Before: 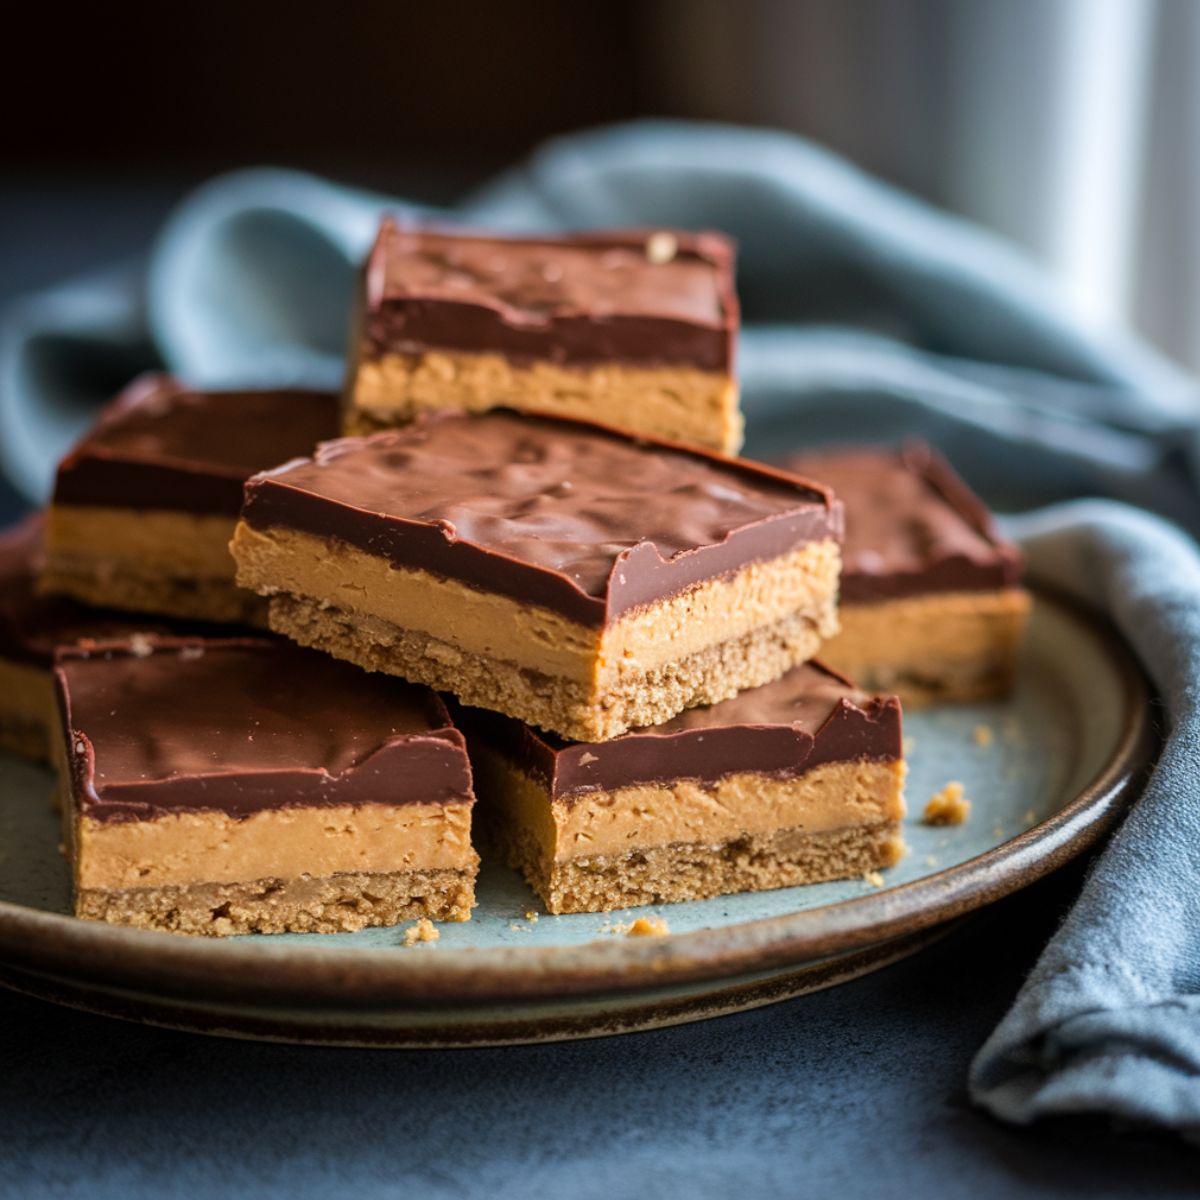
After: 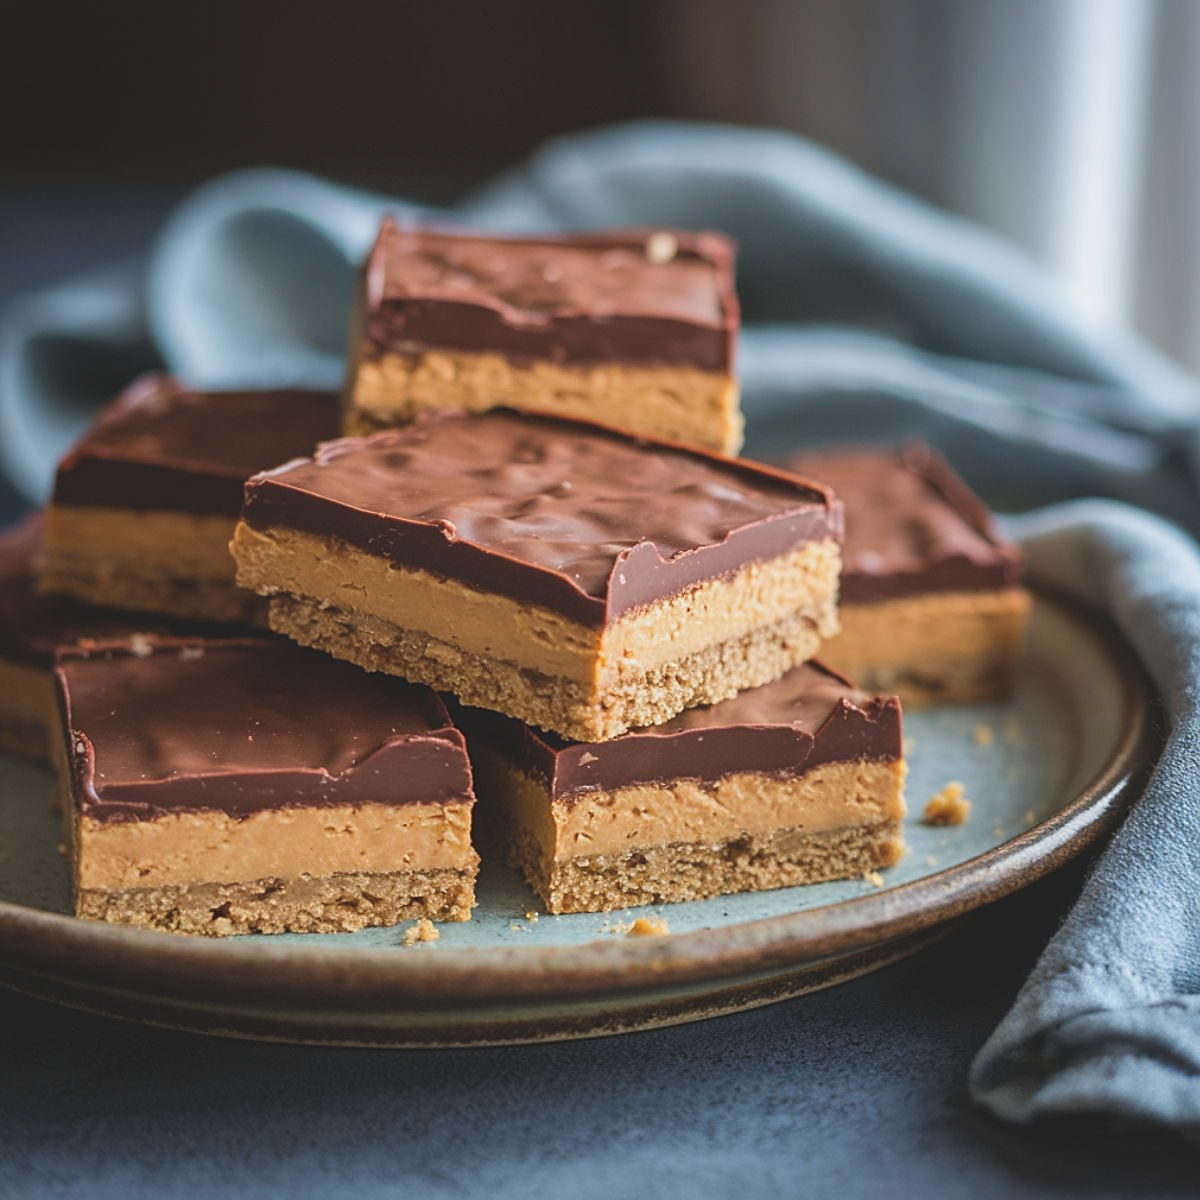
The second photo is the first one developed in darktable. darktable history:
sharpen: on, module defaults
color balance: lift [1.01, 1, 1, 1], gamma [1.097, 1, 1, 1], gain [0.85, 1, 1, 1]
